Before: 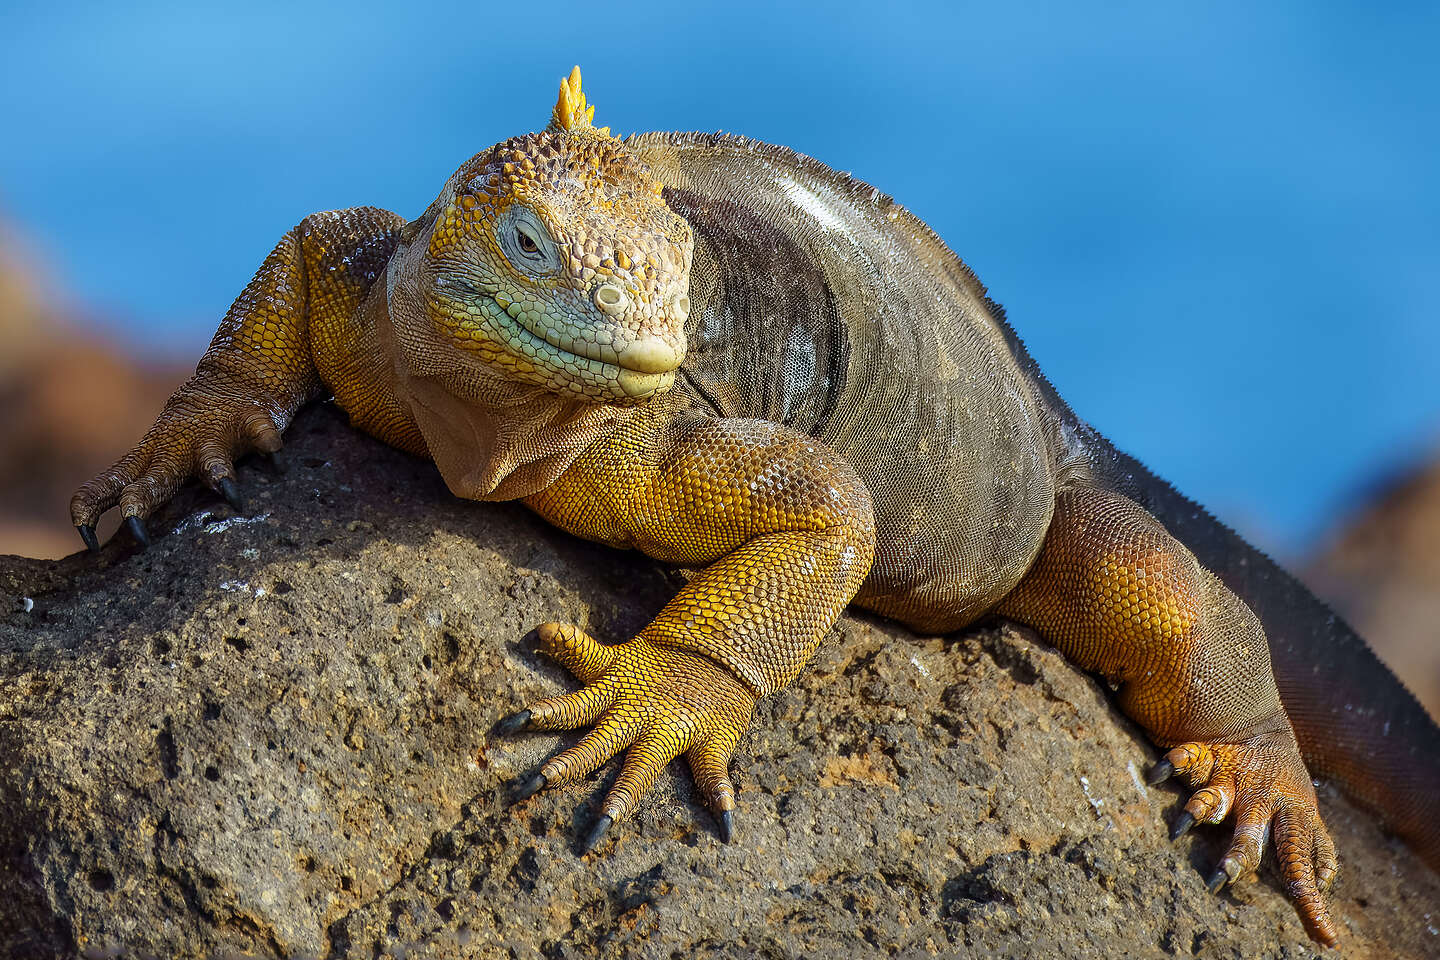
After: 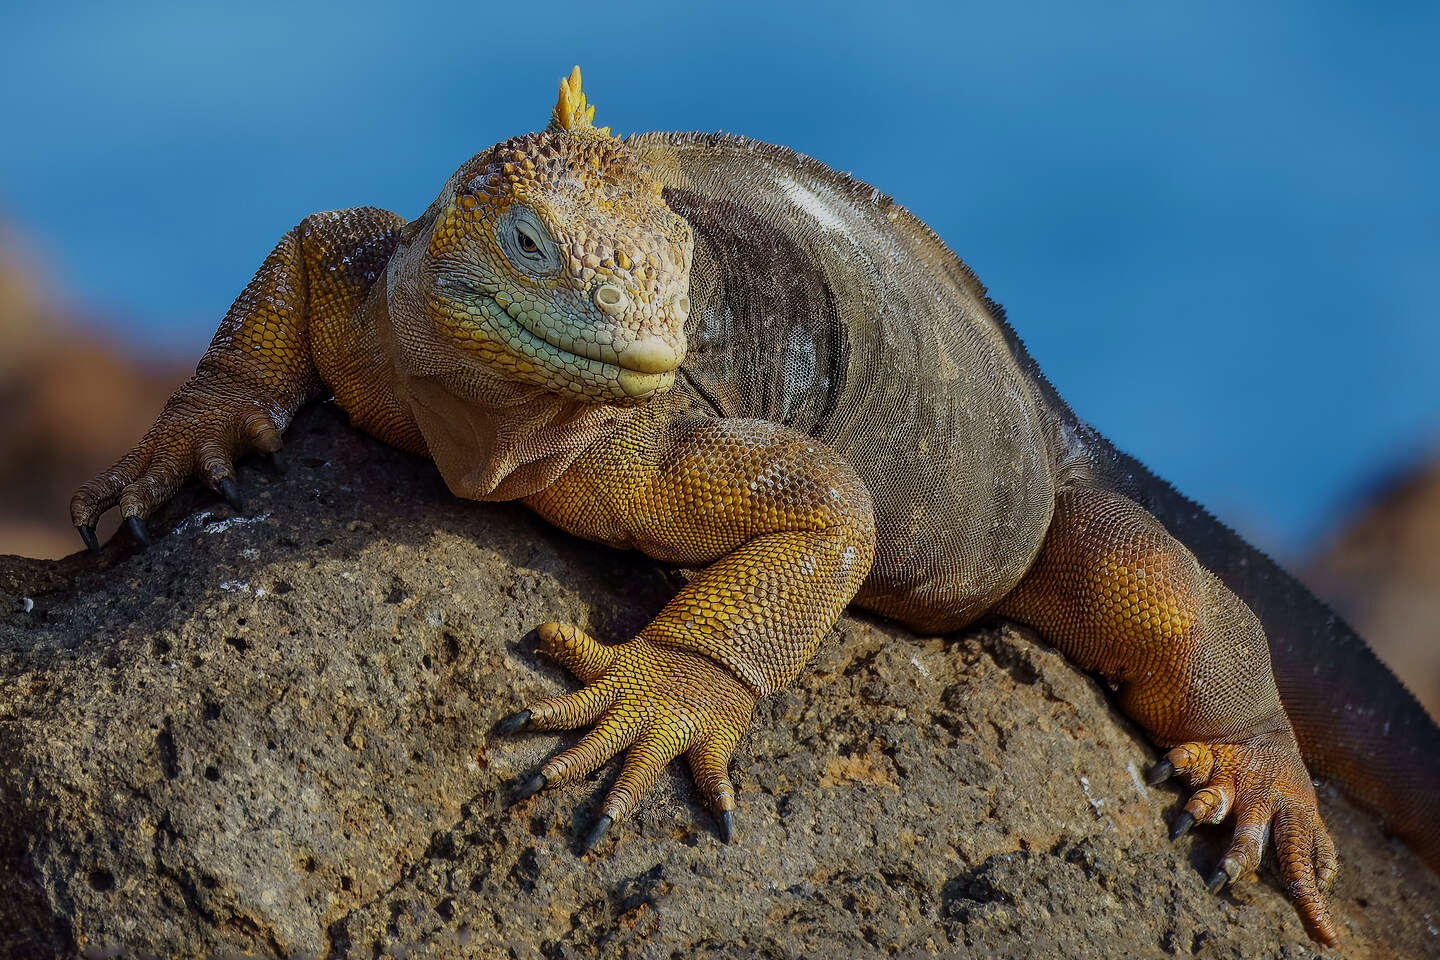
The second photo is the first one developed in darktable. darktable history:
exposure: exposure -0.578 EV, compensate highlight preservation false
